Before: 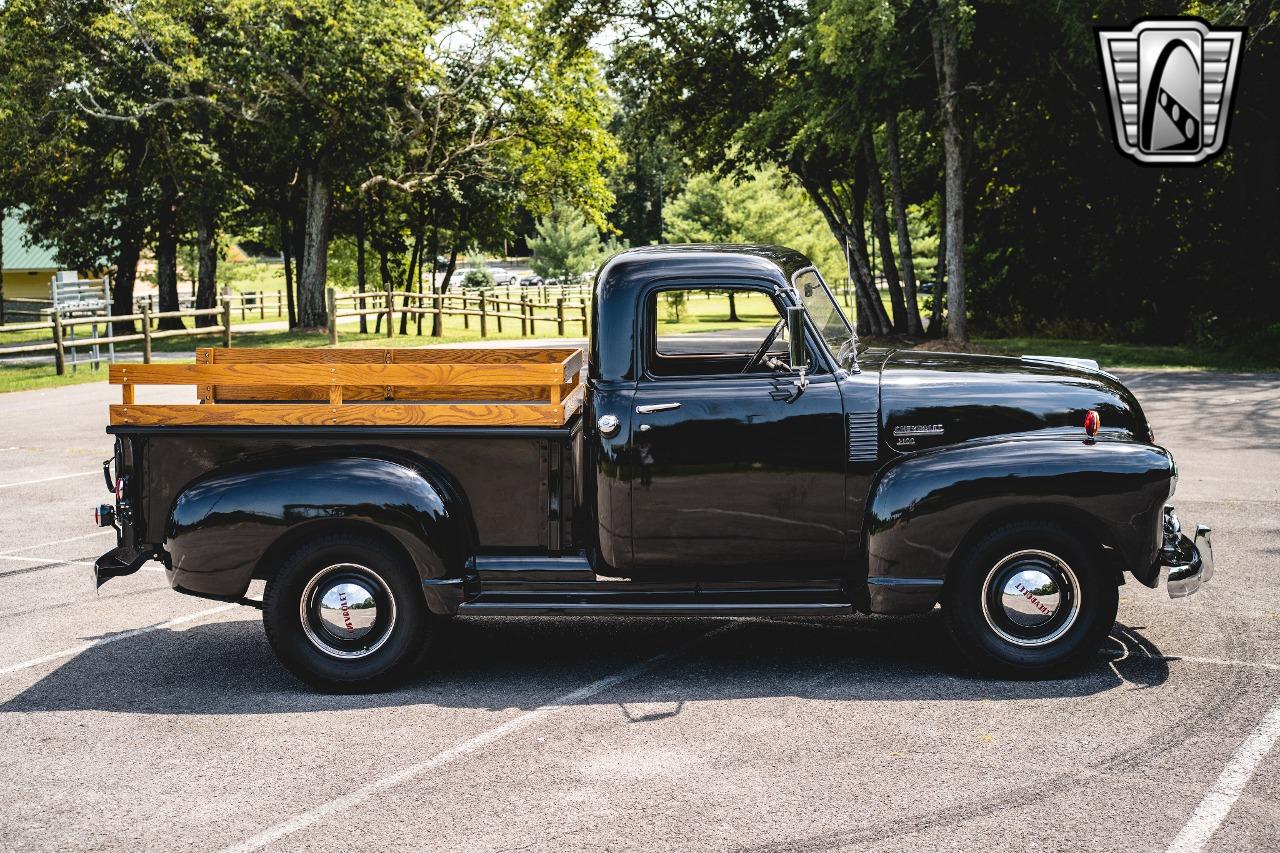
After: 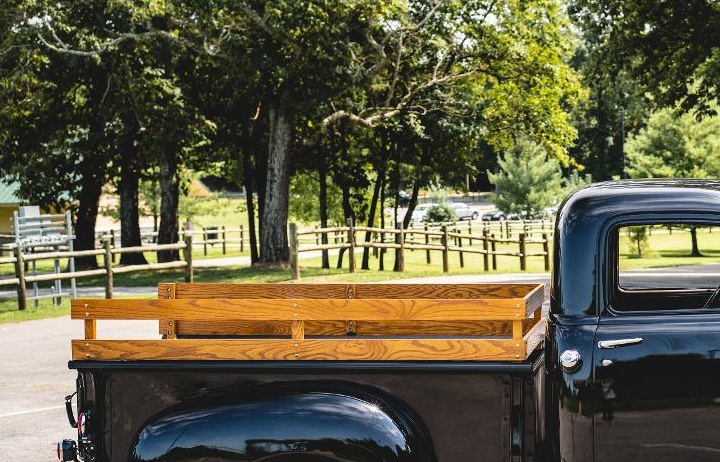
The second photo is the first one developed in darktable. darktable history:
crop and rotate: left 3.045%, top 7.67%, right 40.698%, bottom 38.11%
